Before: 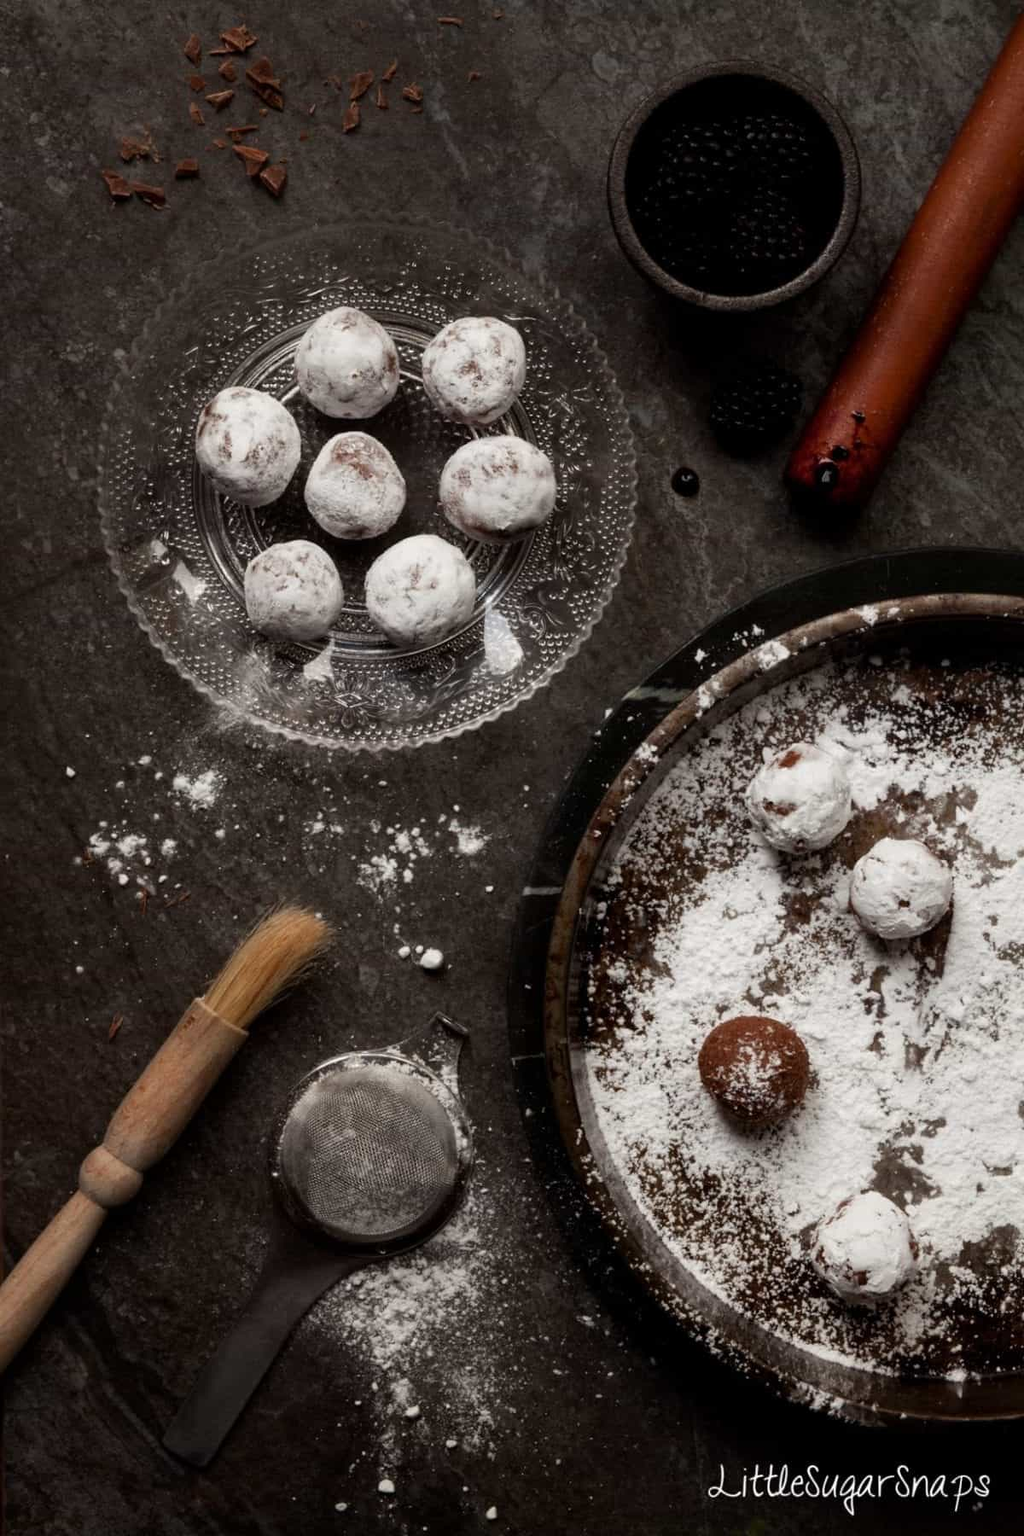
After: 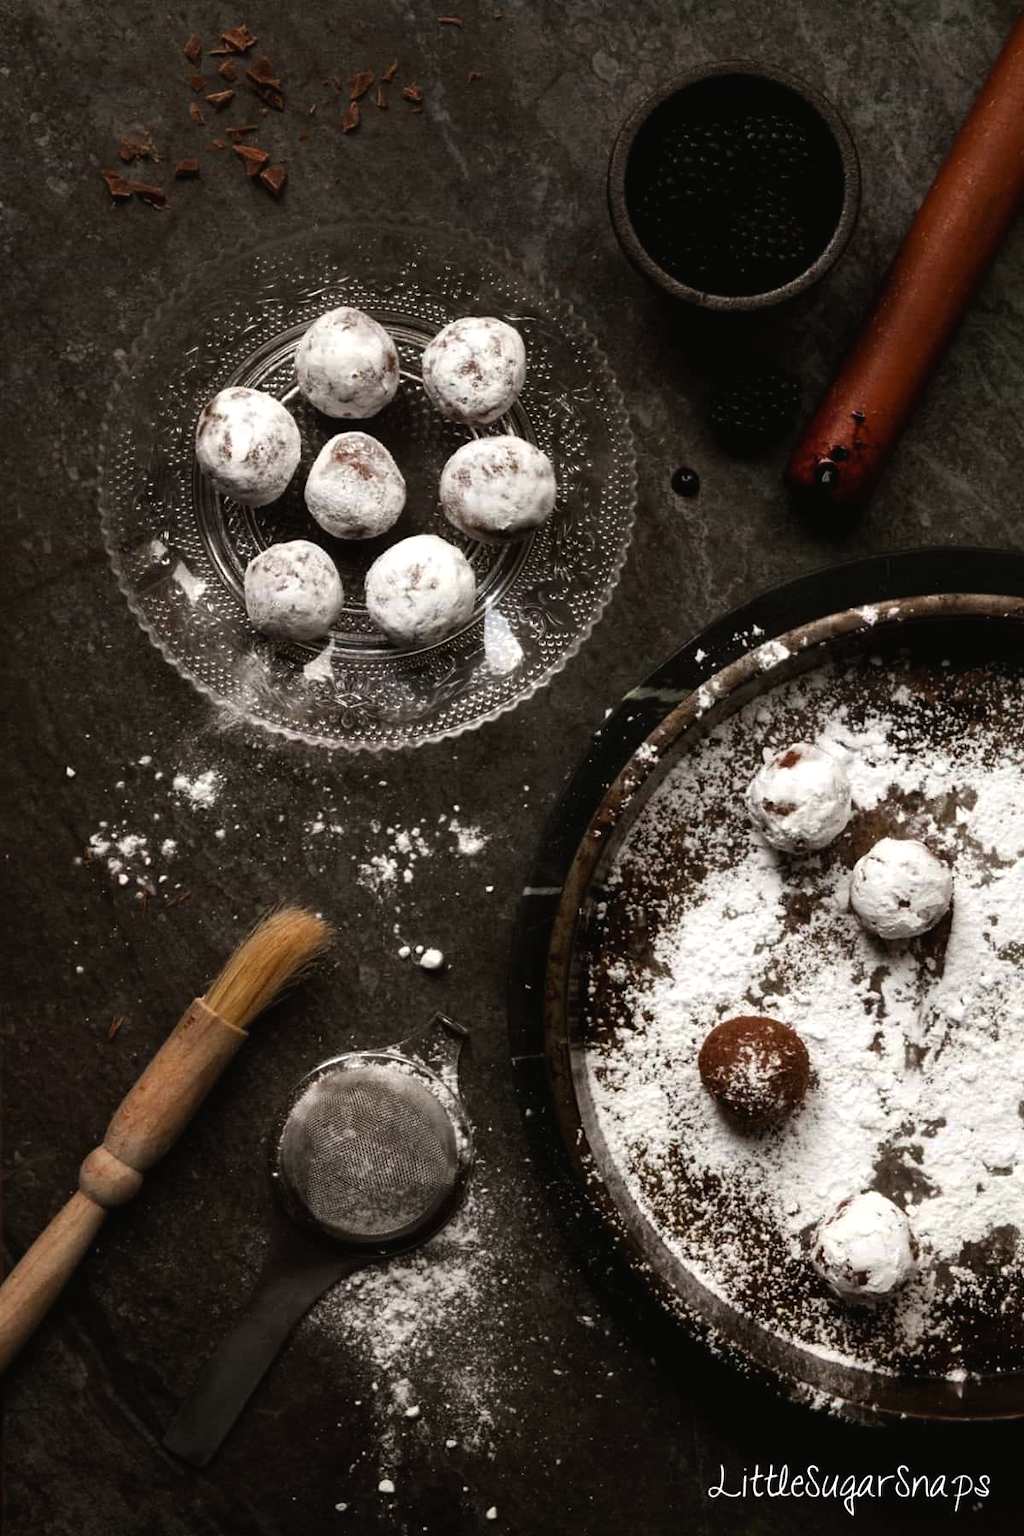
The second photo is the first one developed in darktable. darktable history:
color balance rgb: shadows lift › chroma 3.978%, shadows lift › hue 88.95°, global offset › luminance 0.481%, white fulcrum 0.06 EV, perceptual saturation grading › global saturation 4.017%, global vibrance 25.029%, contrast 20.365%
